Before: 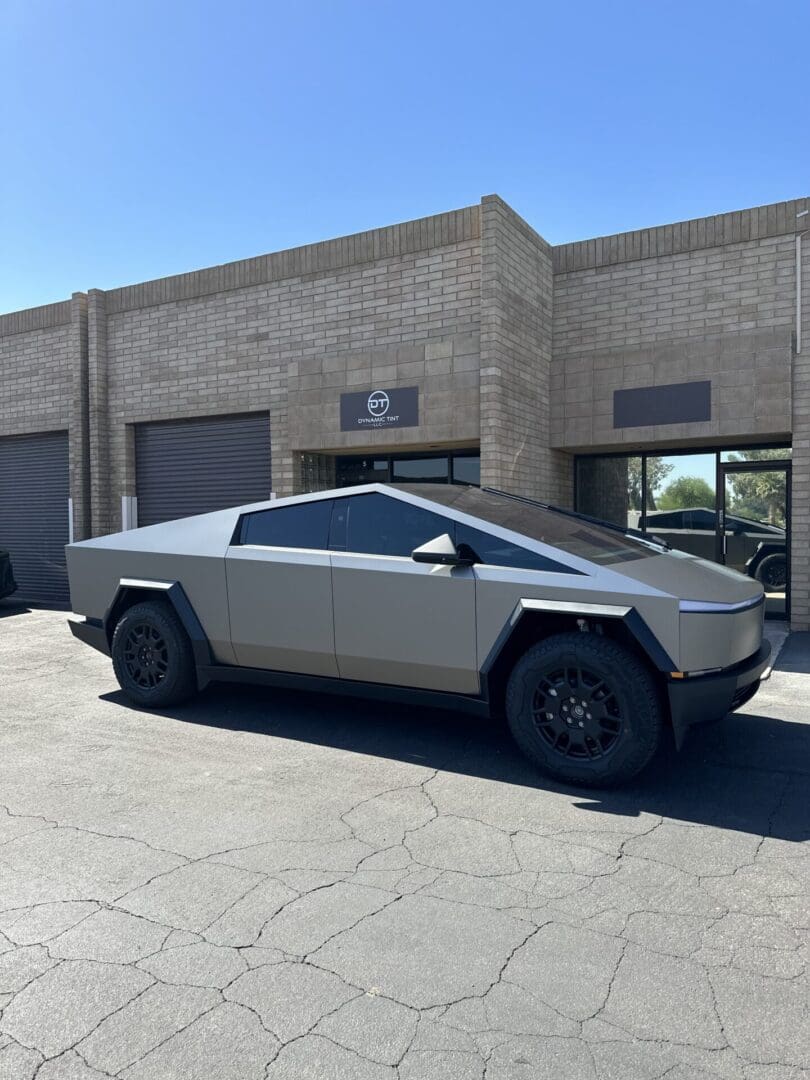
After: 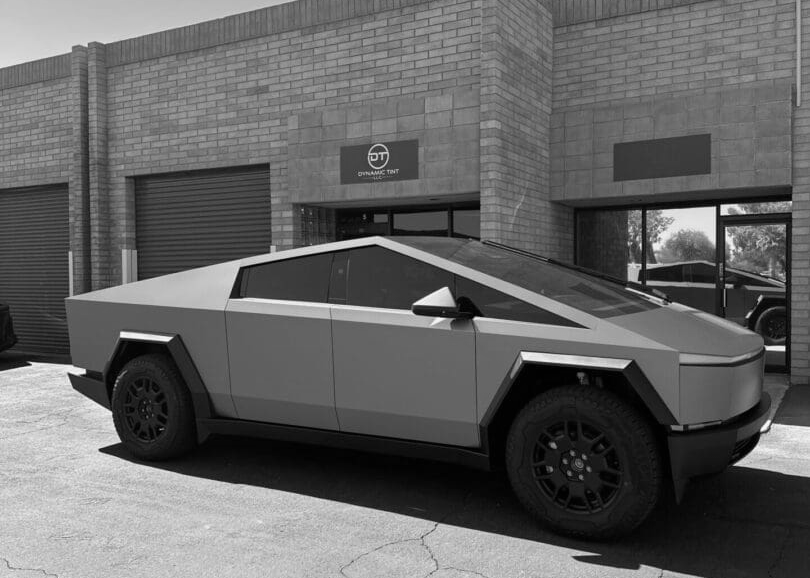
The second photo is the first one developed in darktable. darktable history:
crop and rotate: top 23.043%, bottom 23.437%
monochrome: a -35.87, b 49.73, size 1.7
